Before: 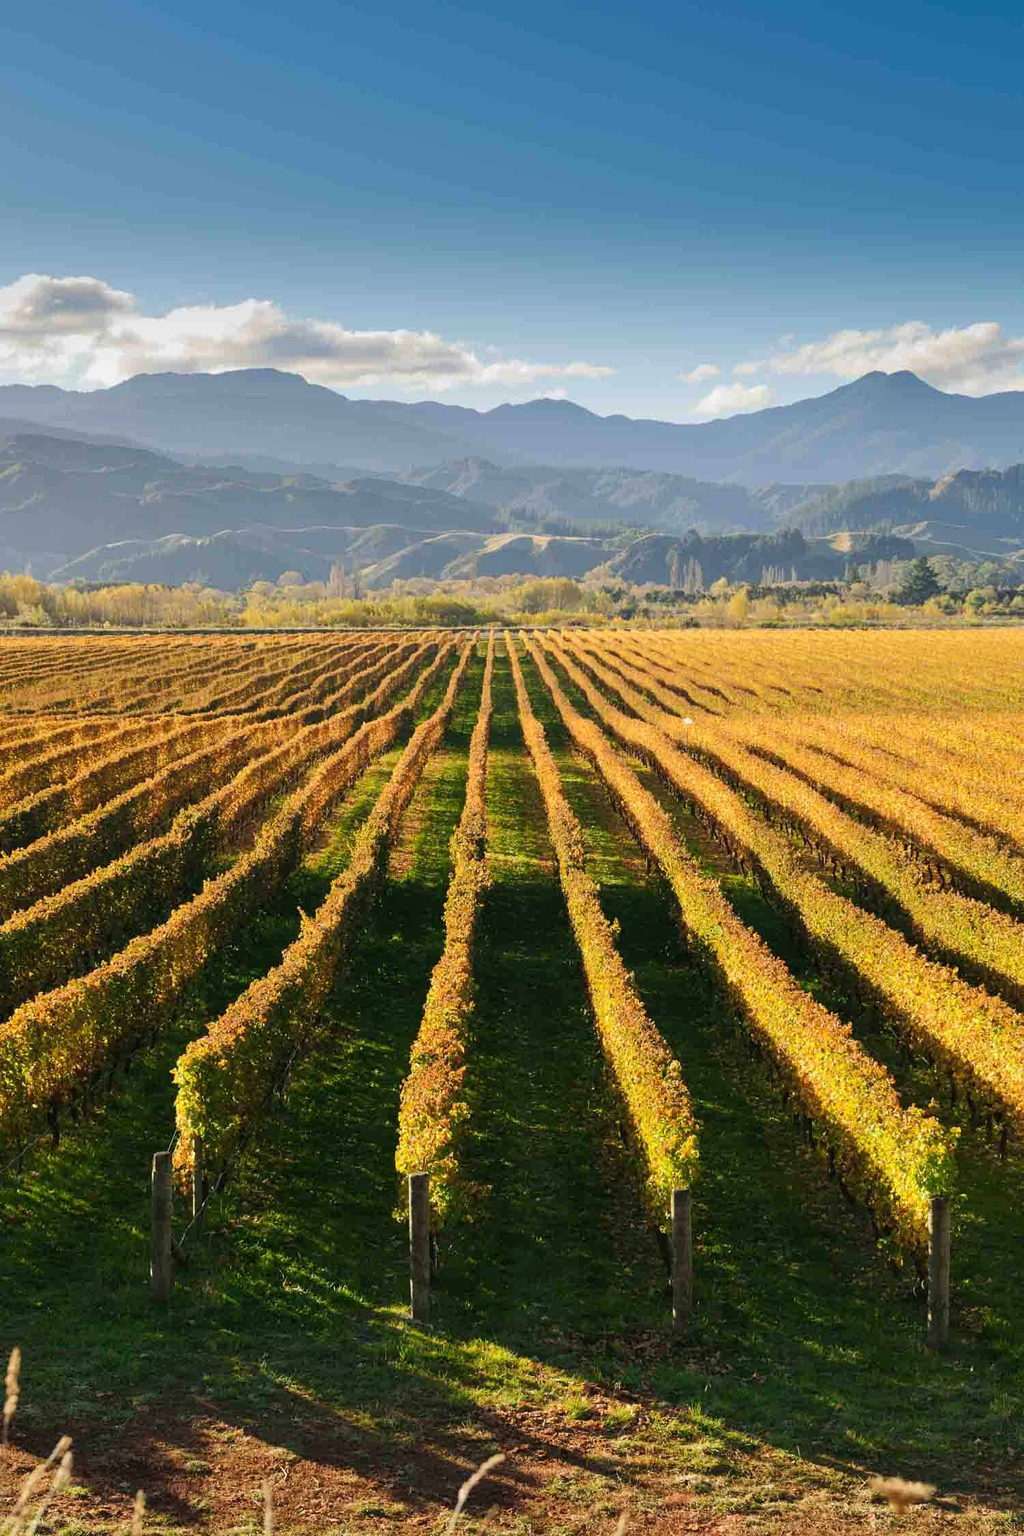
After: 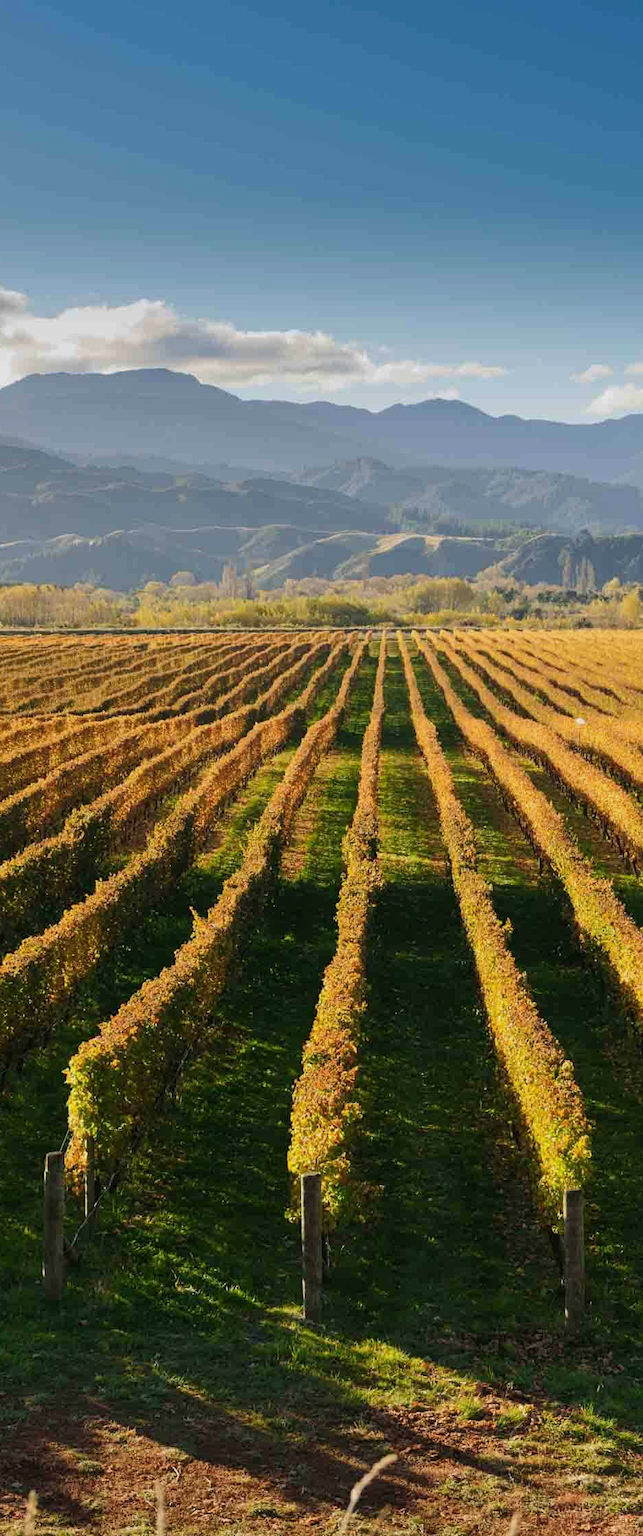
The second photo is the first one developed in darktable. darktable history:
exposure: exposure -0.216 EV, compensate highlight preservation false
base curve: curves: ch0 [(0, 0) (0.989, 0.992)], preserve colors none
crop: left 10.59%, right 26.494%
